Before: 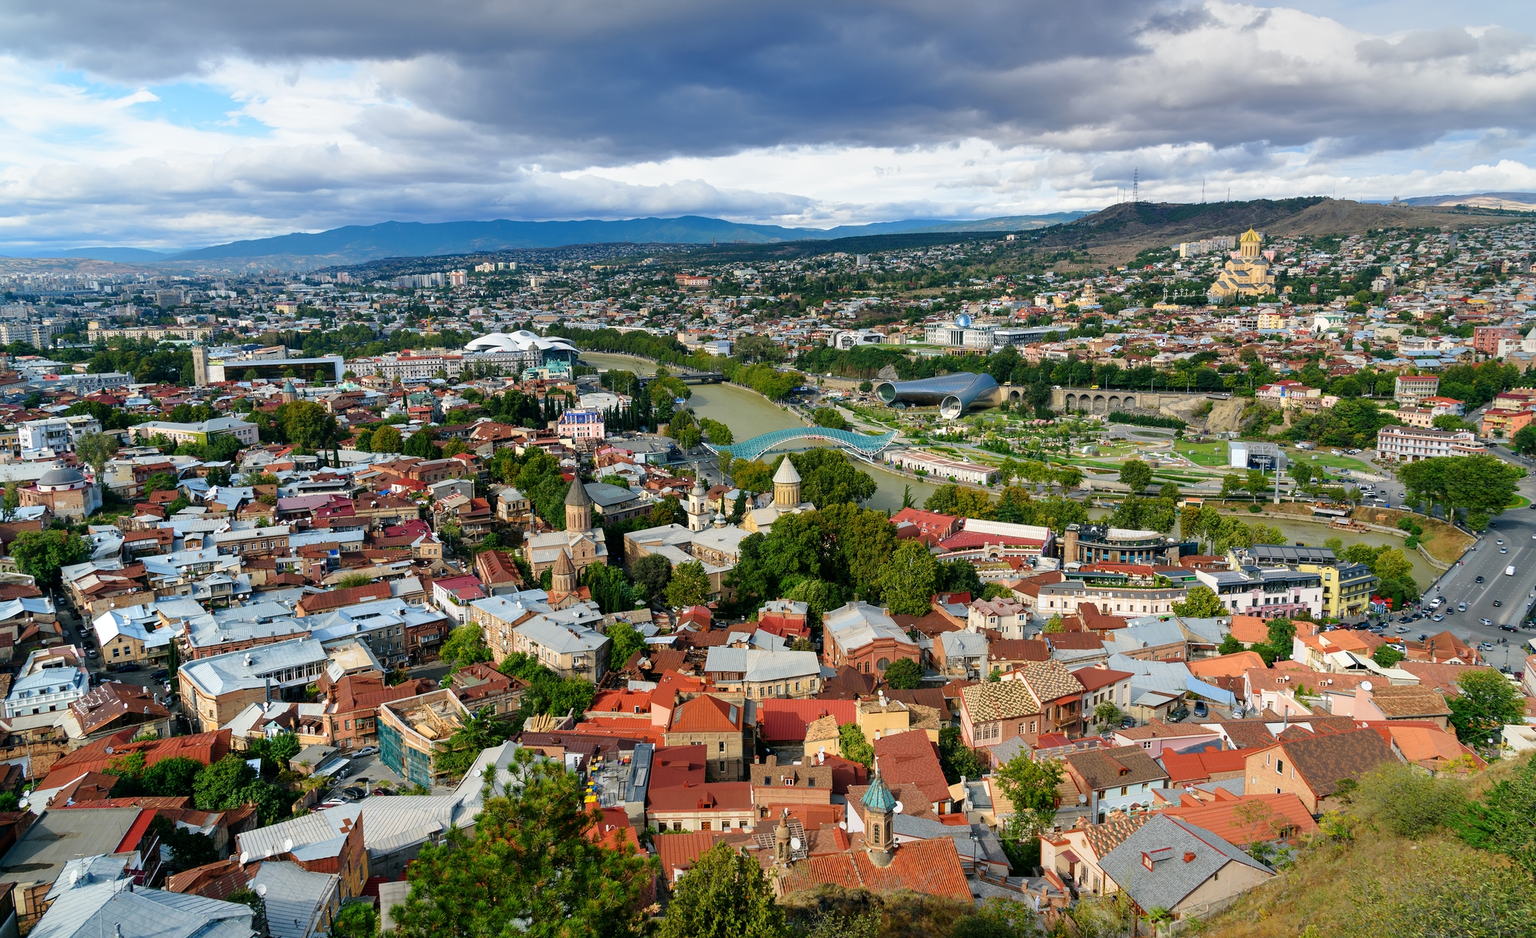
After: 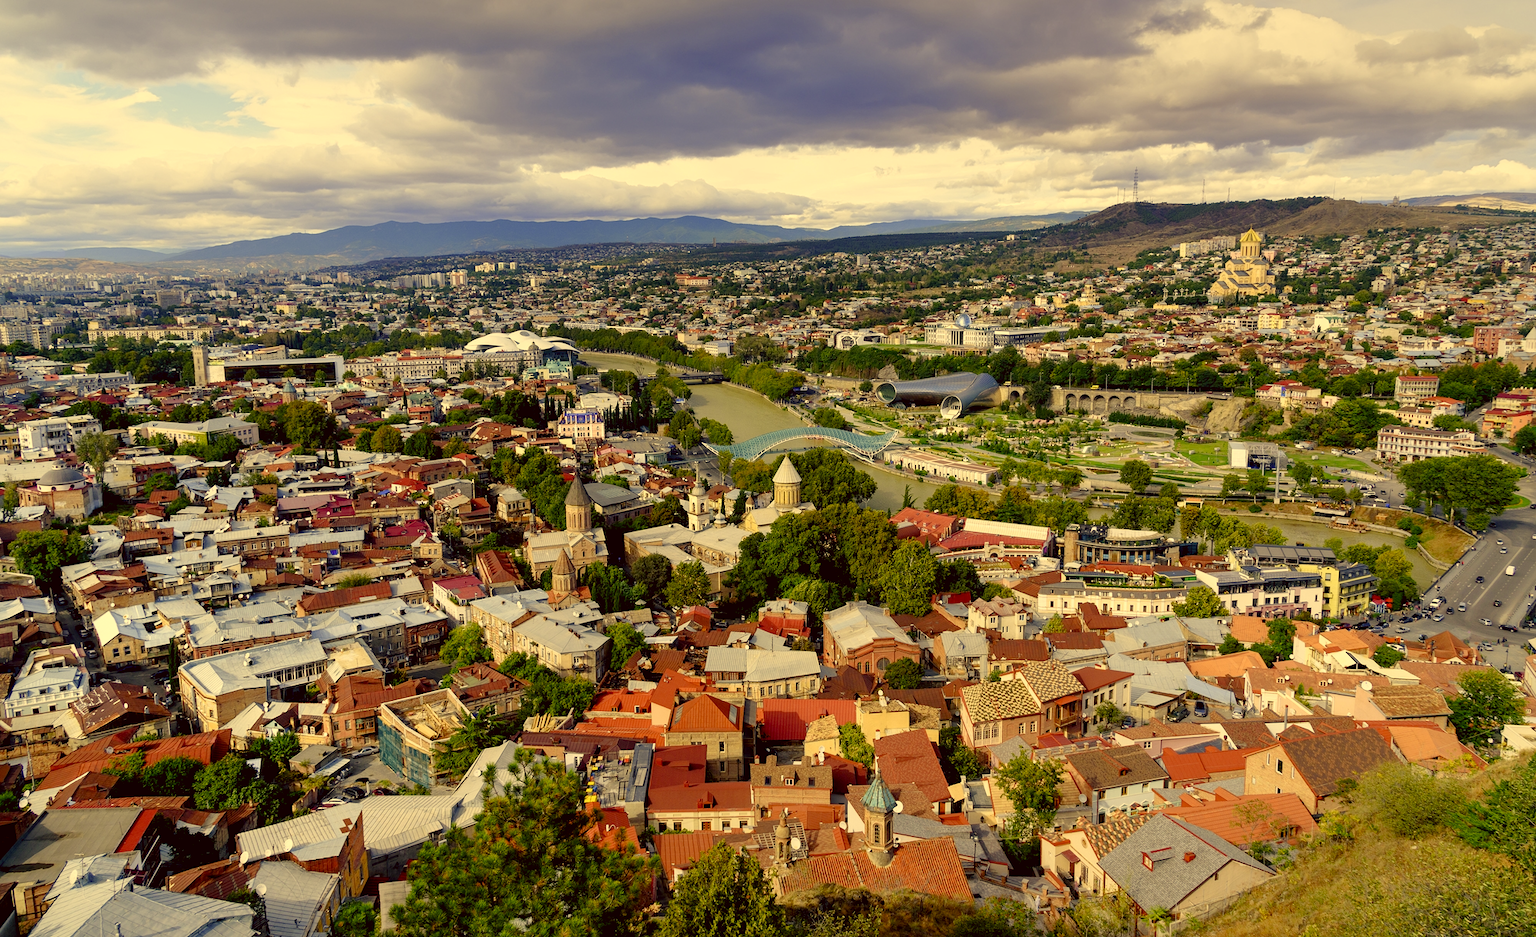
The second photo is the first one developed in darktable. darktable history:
exposure: compensate highlight preservation false
color correction: highlights a* -0.452, highlights b* 39.92, shadows a* 9.68, shadows b* -0.235
color balance rgb: highlights gain › chroma 1.451%, highlights gain › hue 306.28°, global offset › luminance -0.507%, perceptual saturation grading › global saturation -11.106%, perceptual saturation grading › highlights -27.555%, perceptual saturation grading › shadows 21.731%, global vibrance 9.417%
